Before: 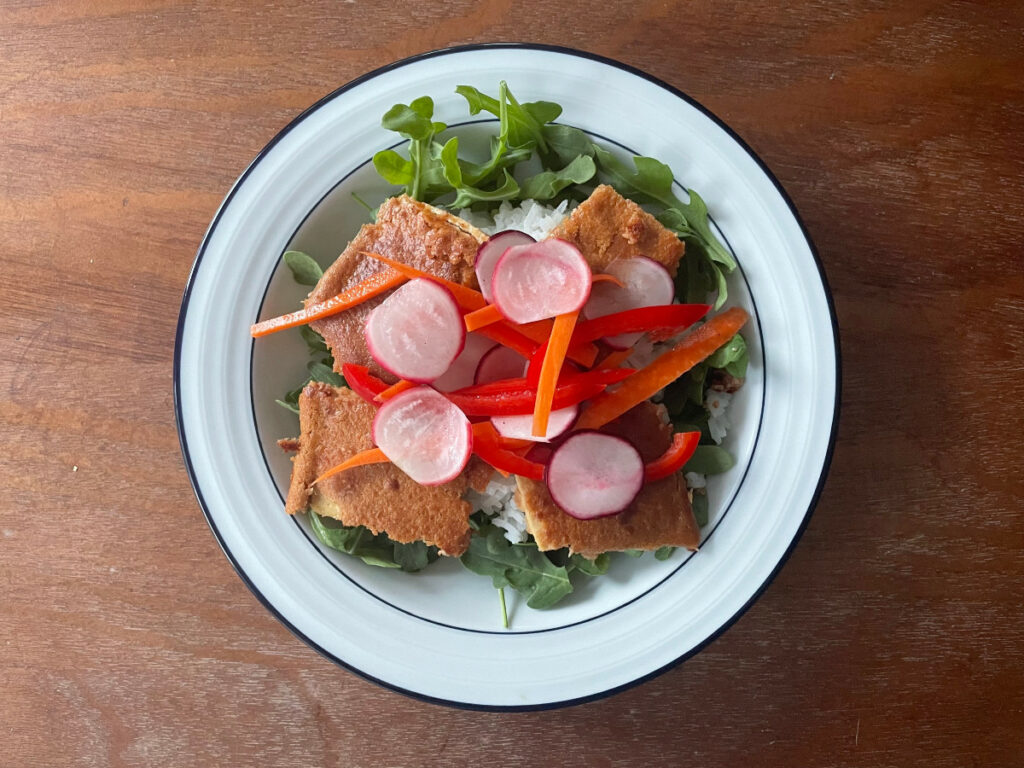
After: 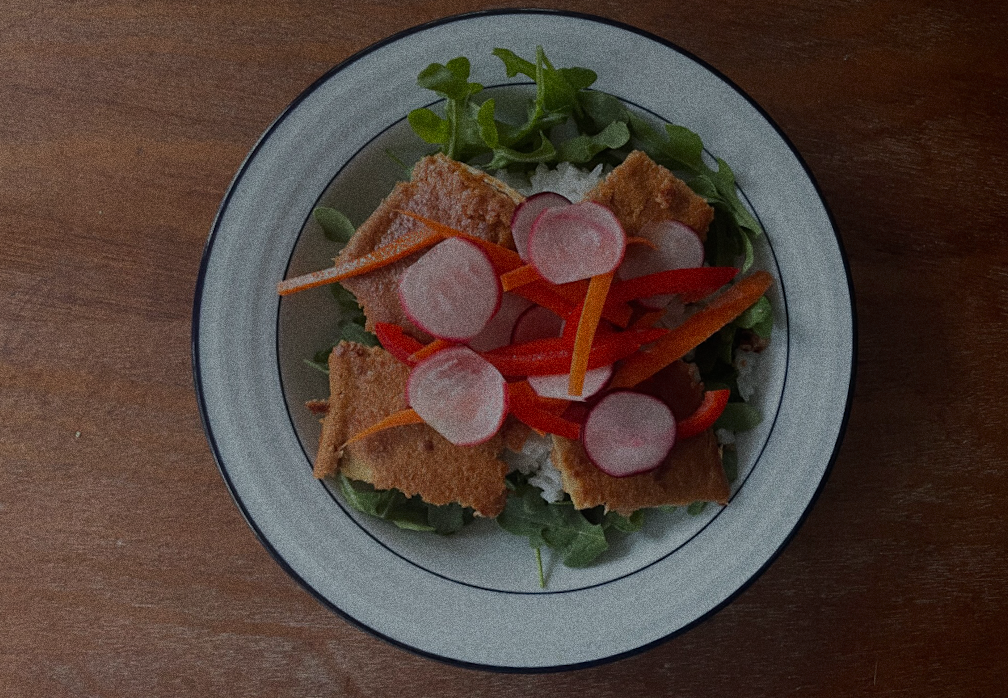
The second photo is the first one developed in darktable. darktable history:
exposure: exposure -1.468 EV, compensate highlight preservation false
rotate and perspective: rotation -0.013°, lens shift (vertical) -0.027, lens shift (horizontal) 0.178, crop left 0.016, crop right 0.989, crop top 0.082, crop bottom 0.918
graduated density: rotation -0.352°, offset 57.64
grain: strength 49.07%
